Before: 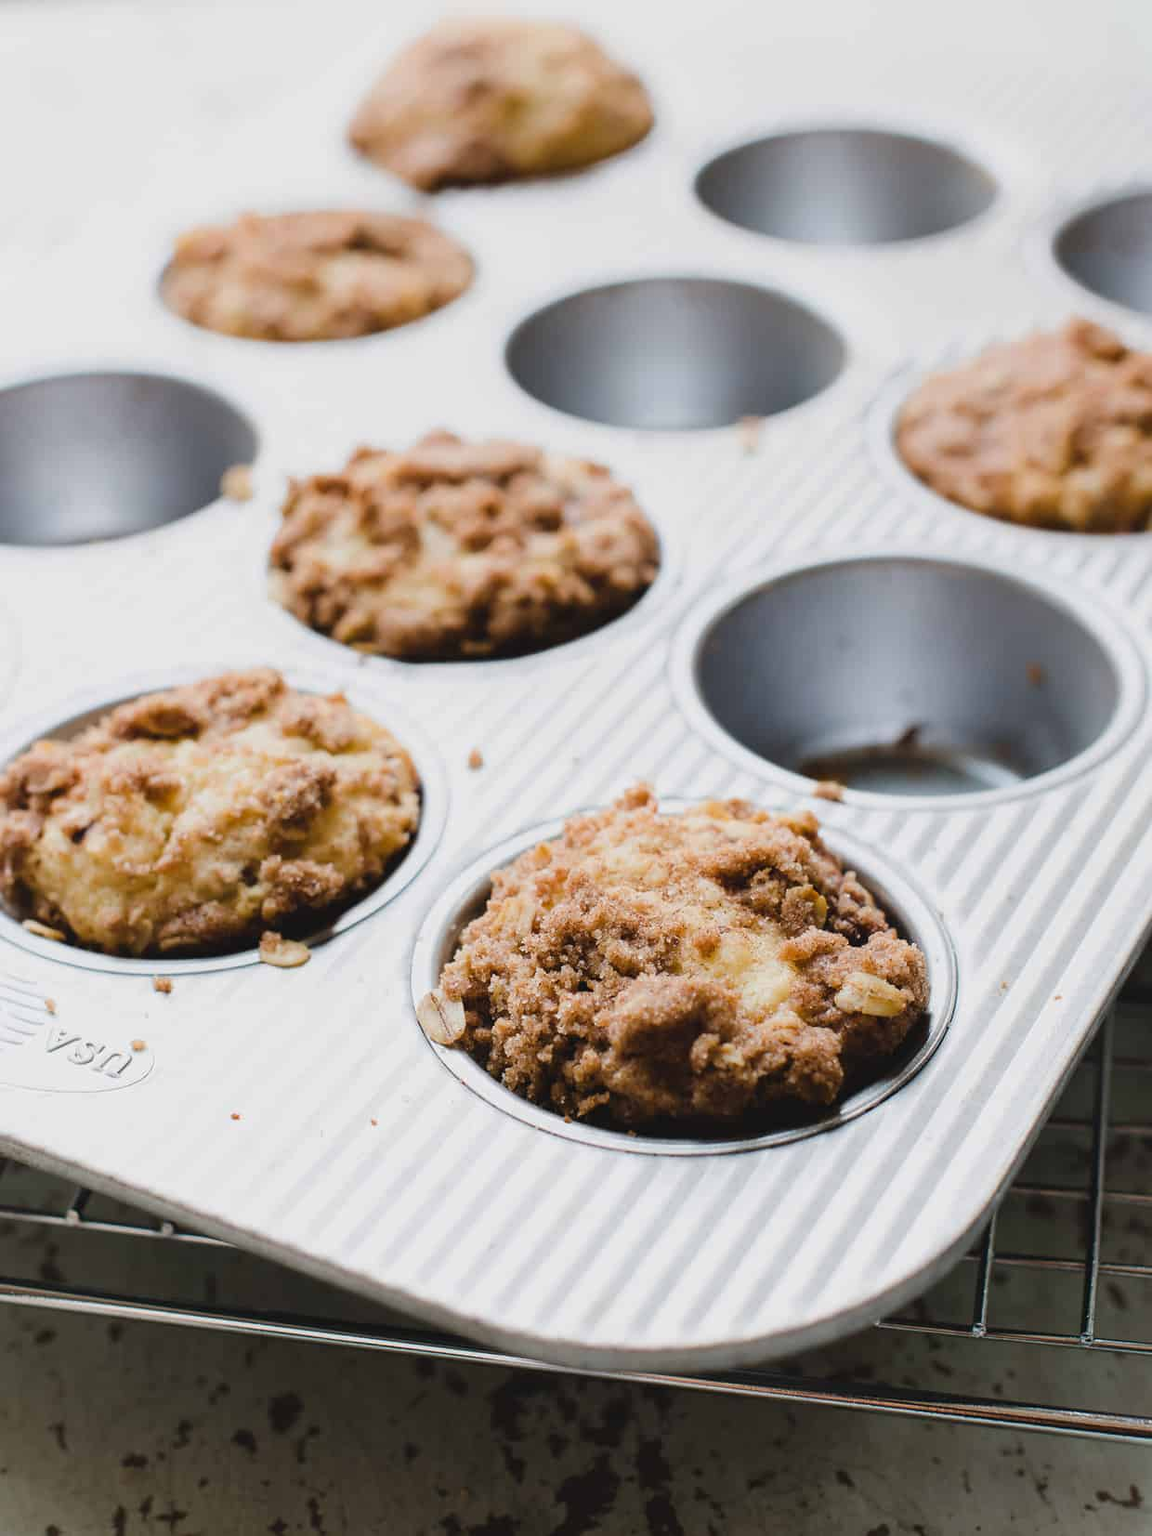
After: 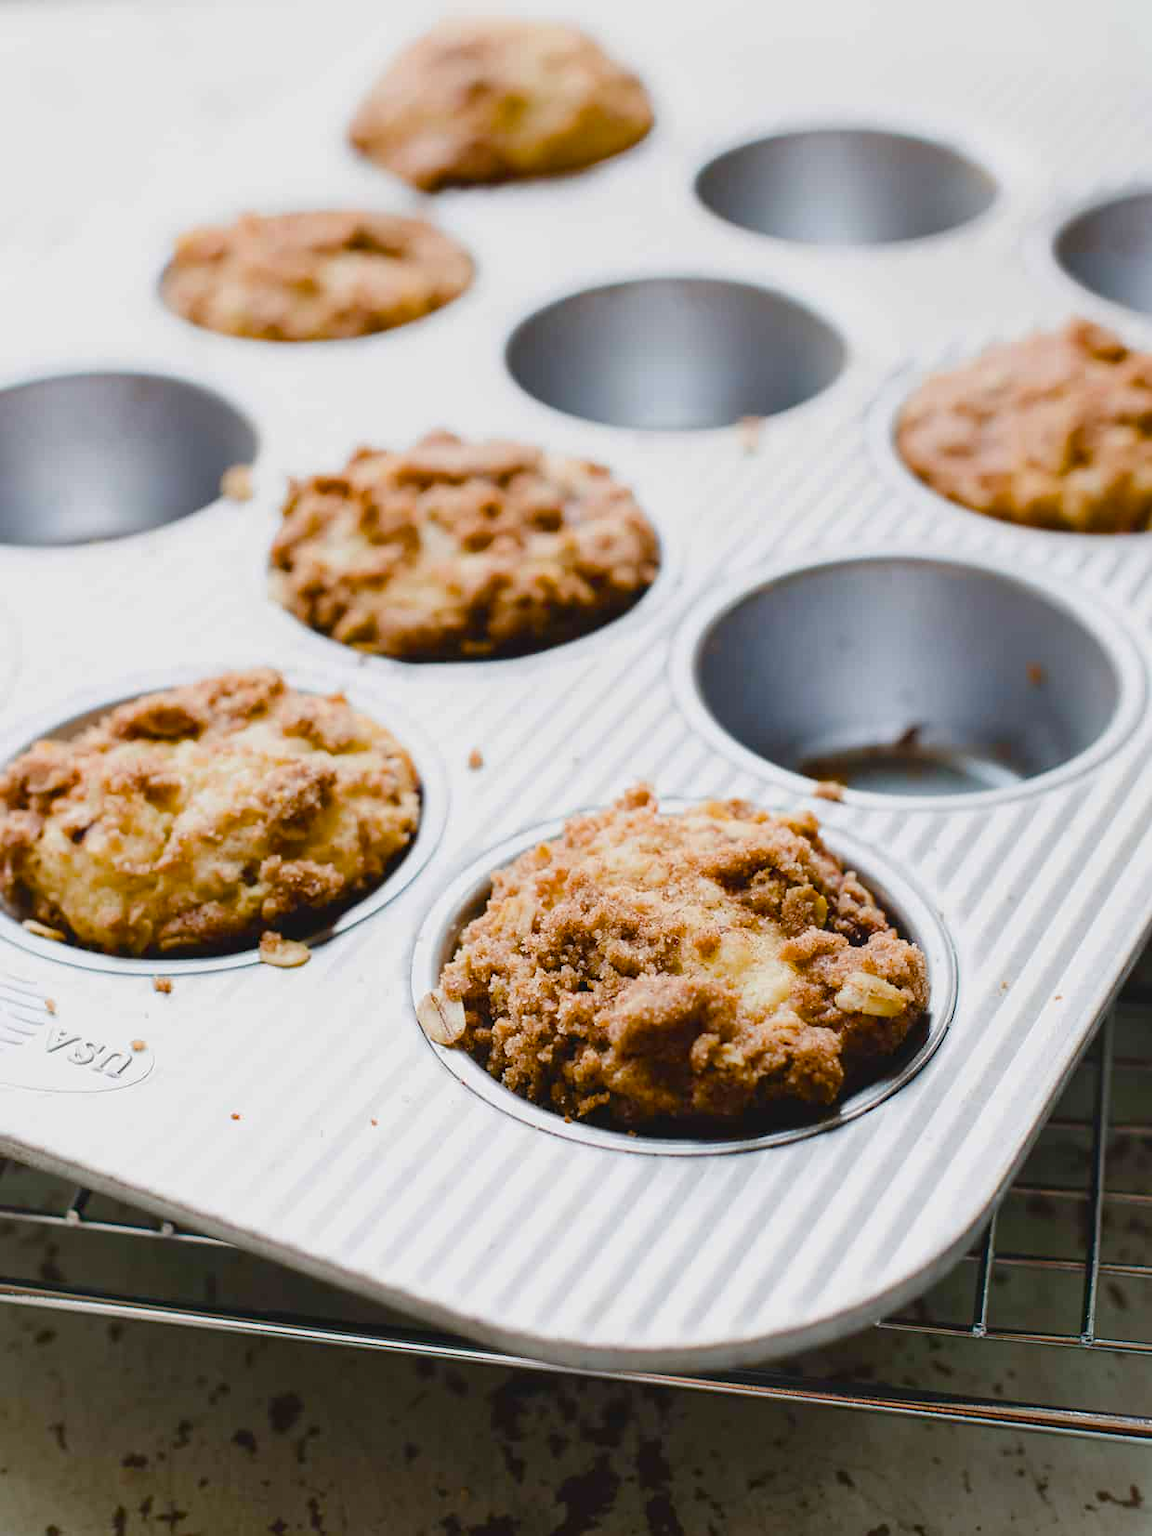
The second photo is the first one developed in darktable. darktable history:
color balance rgb: perceptual saturation grading › global saturation 20%, perceptual saturation grading › highlights -14.19%, perceptual saturation grading › shadows 50.041%
